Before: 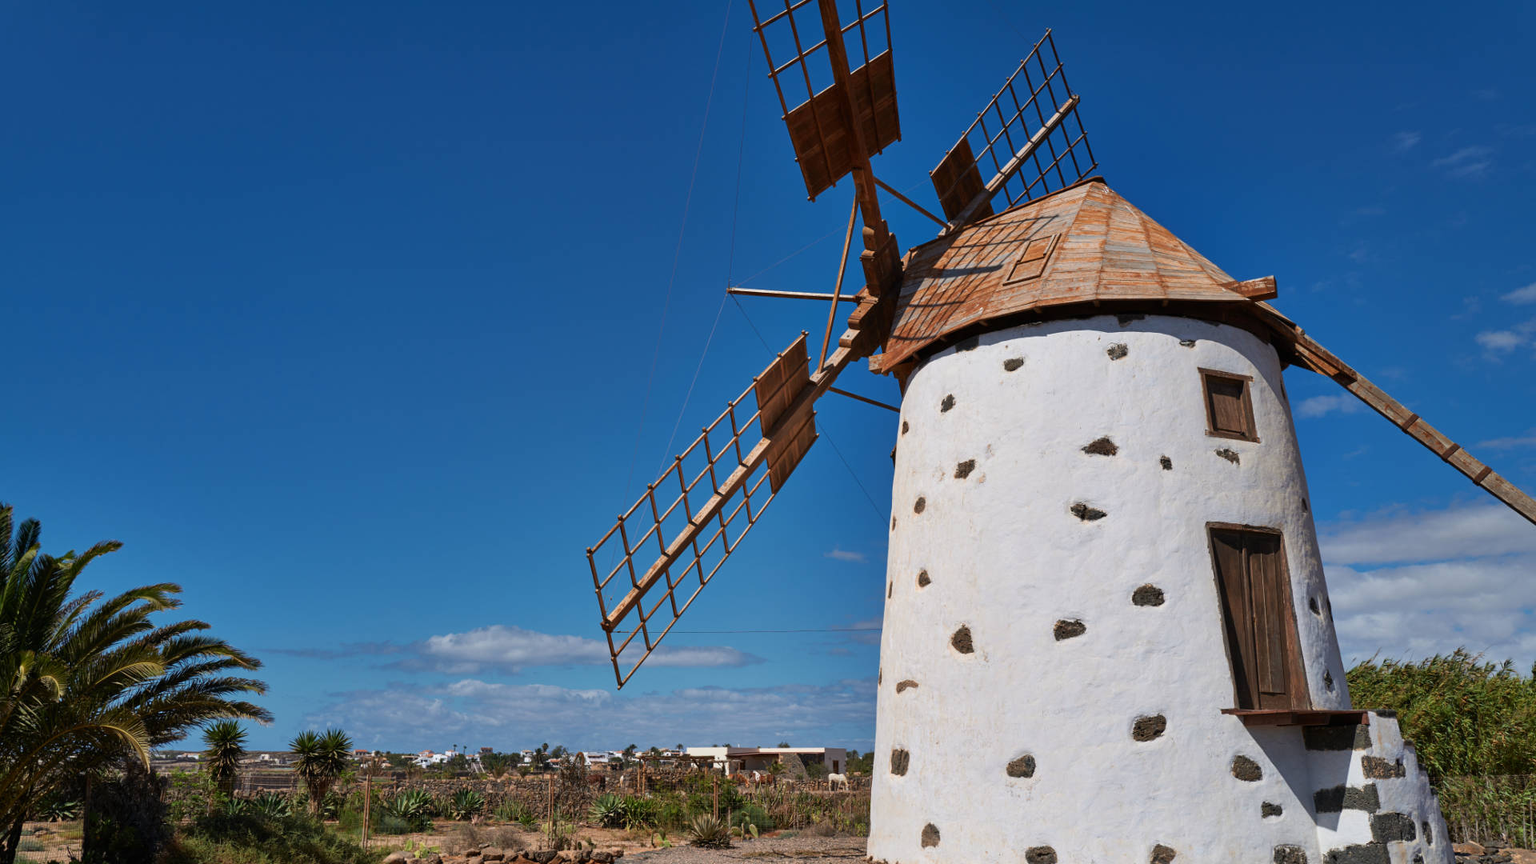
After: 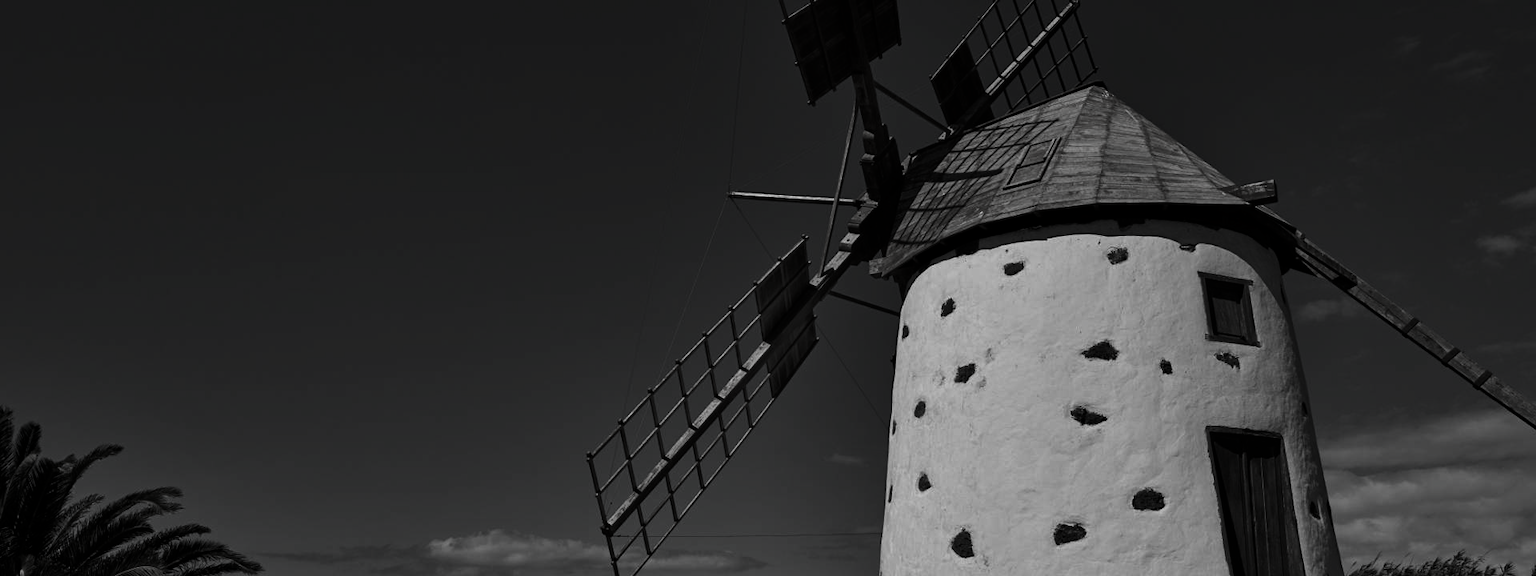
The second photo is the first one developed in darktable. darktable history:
crop: top 11.151%, bottom 22%
contrast brightness saturation: contrast -0.039, brightness -0.59, saturation -0.989
